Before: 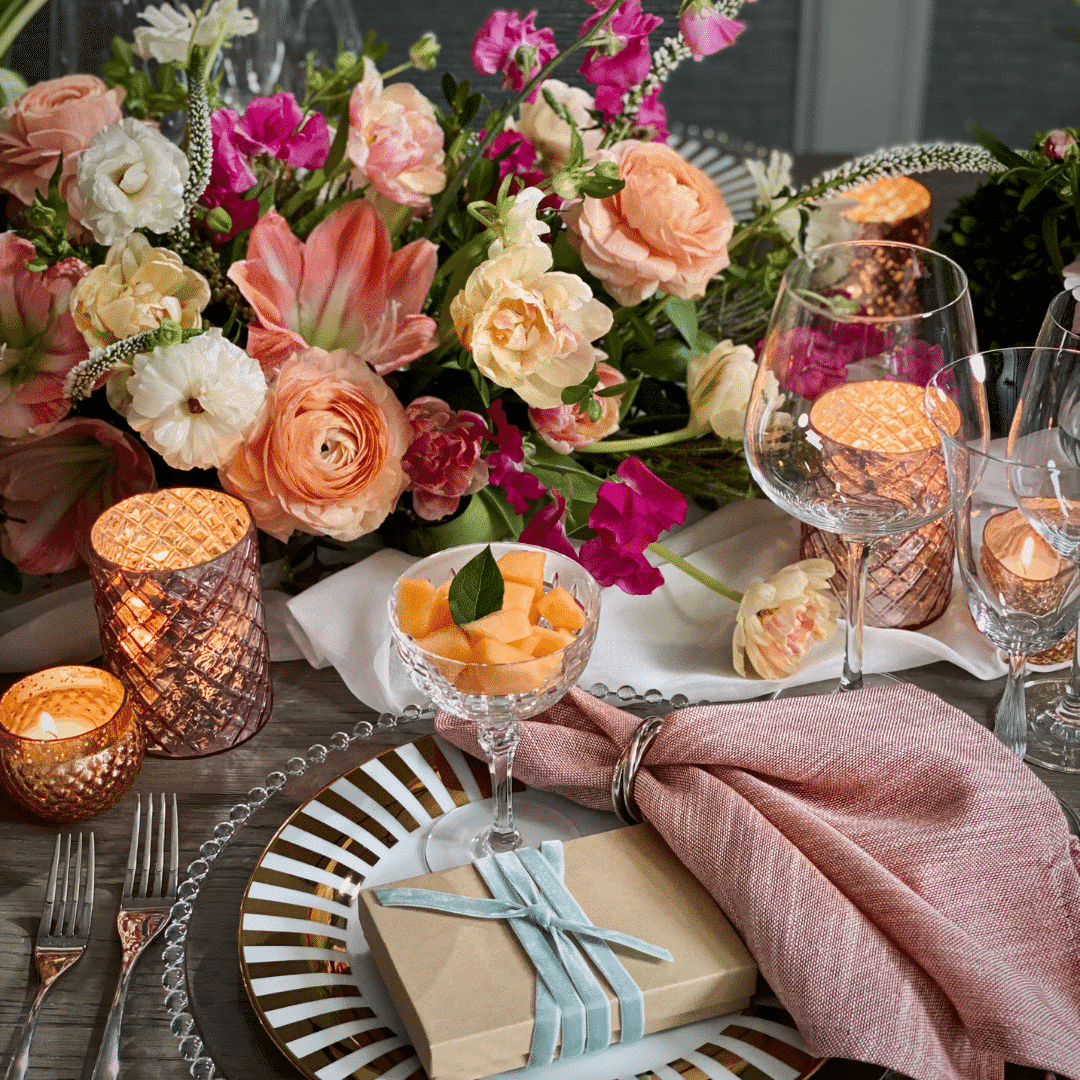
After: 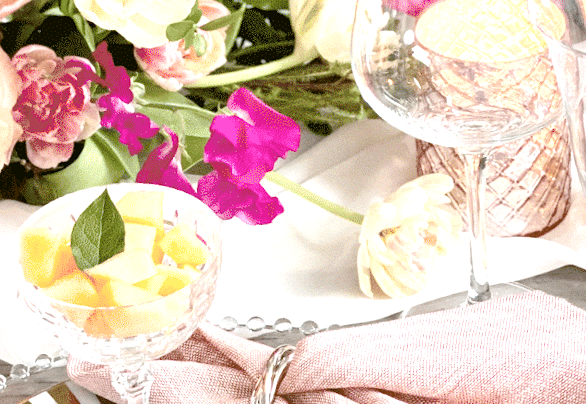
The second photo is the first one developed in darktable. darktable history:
rotate and perspective: rotation -4.86°, automatic cropping off
tone equalizer "contrast tone curve: medium": -8 EV -0.75 EV, -7 EV -0.7 EV, -6 EV -0.6 EV, -5 EV -0.4 EV, -3 EV 0.4 EV, -2 EV 0.6 EV, -1 EV 0.7 EV, +0 EV 0.75 EV, edges refinement/feathering 500, mask exposure compensation -1.57 EV, preserve details no
exposure: exposure 0.078 EV
crop: left 36.607%, top 34.735%, right 13.146%, bottom 30.611%
